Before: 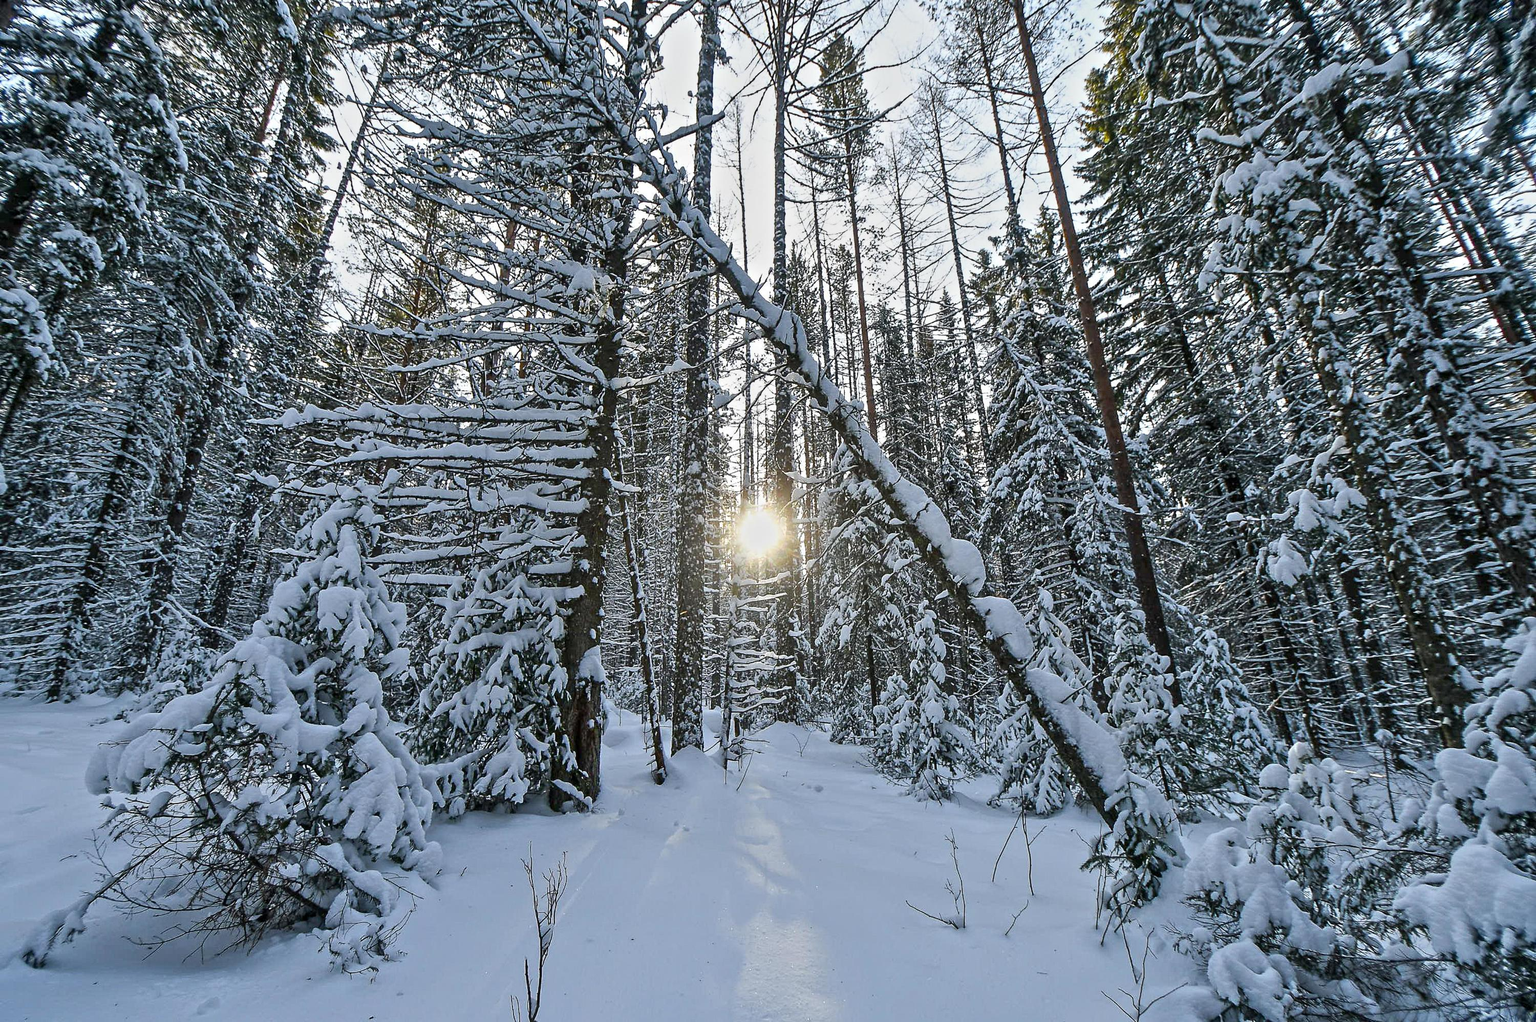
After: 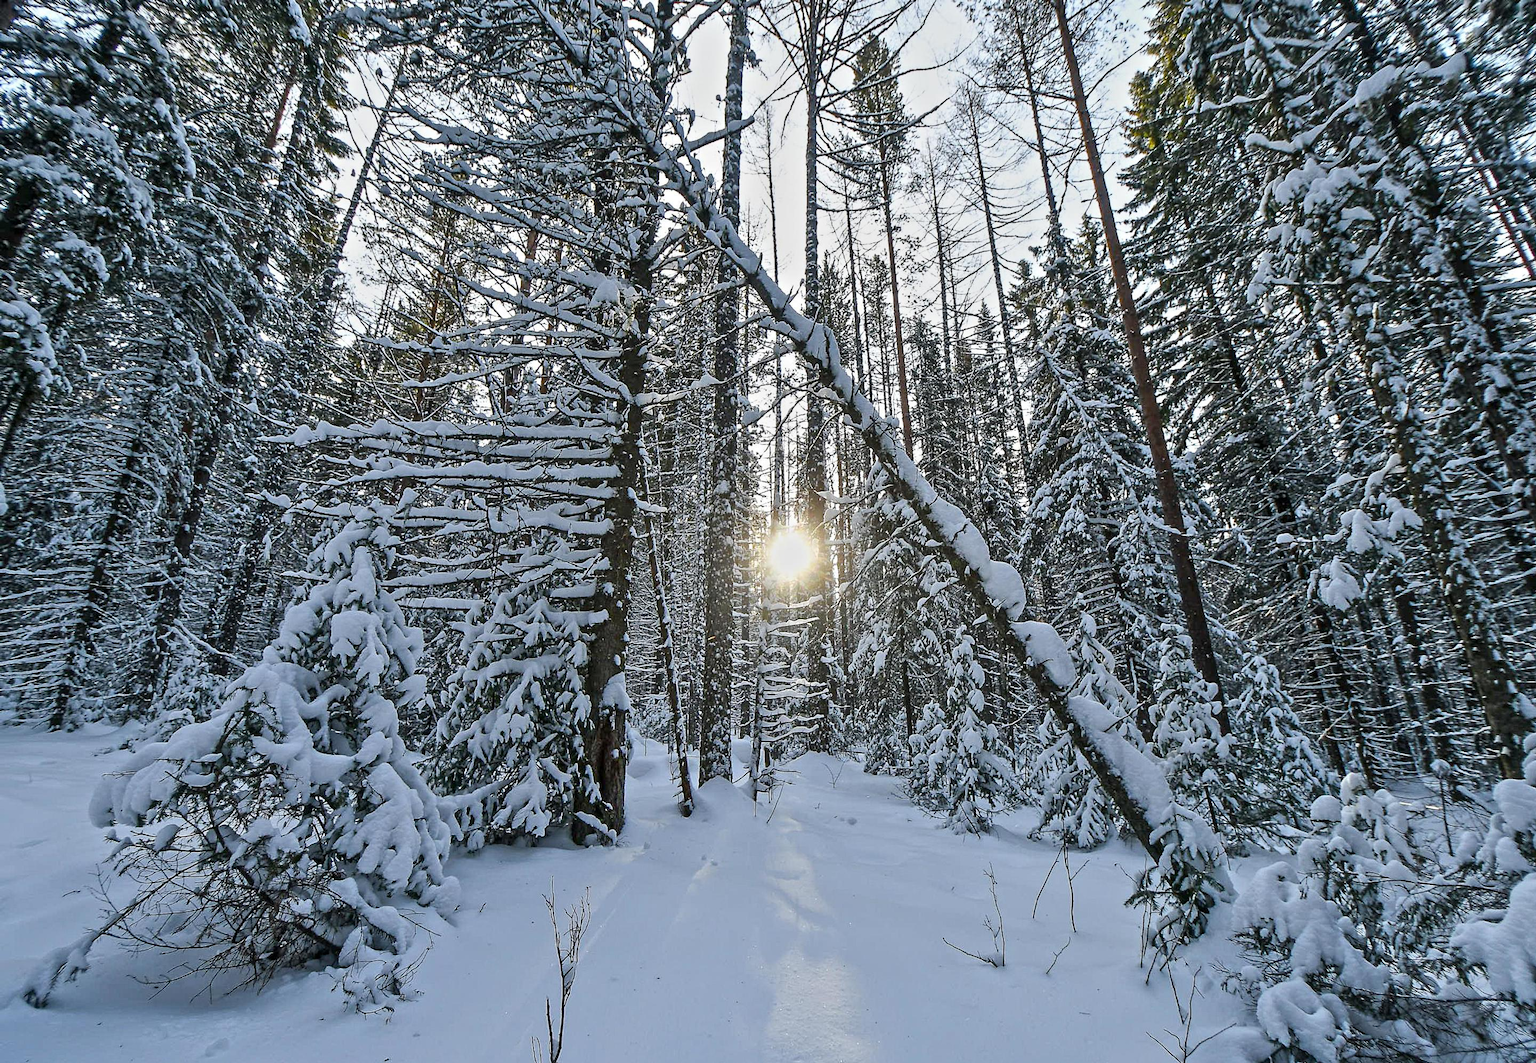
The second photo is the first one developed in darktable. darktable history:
crop: right 3.875%, bottom 0.024%
